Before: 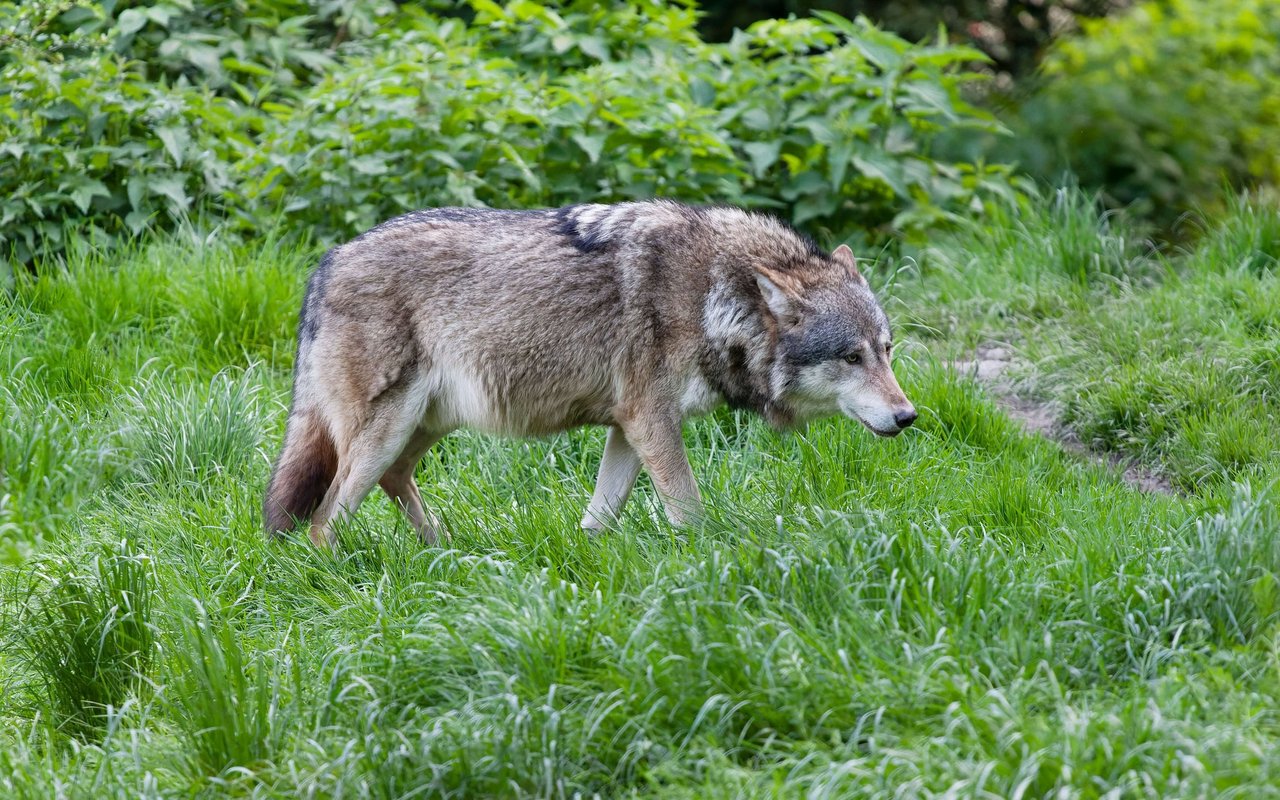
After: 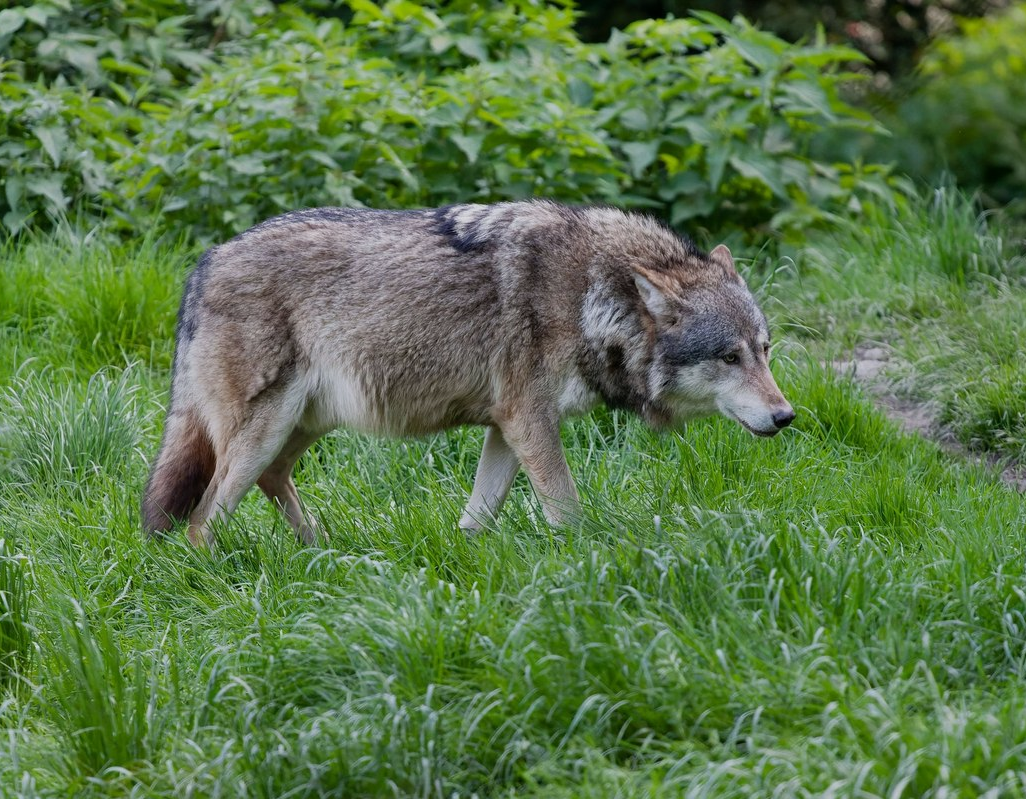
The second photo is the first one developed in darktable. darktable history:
exposure: exposure -0.491 EV, compensate highlight preservation false
crop and rotate: left 9.567%, right 10.241%
